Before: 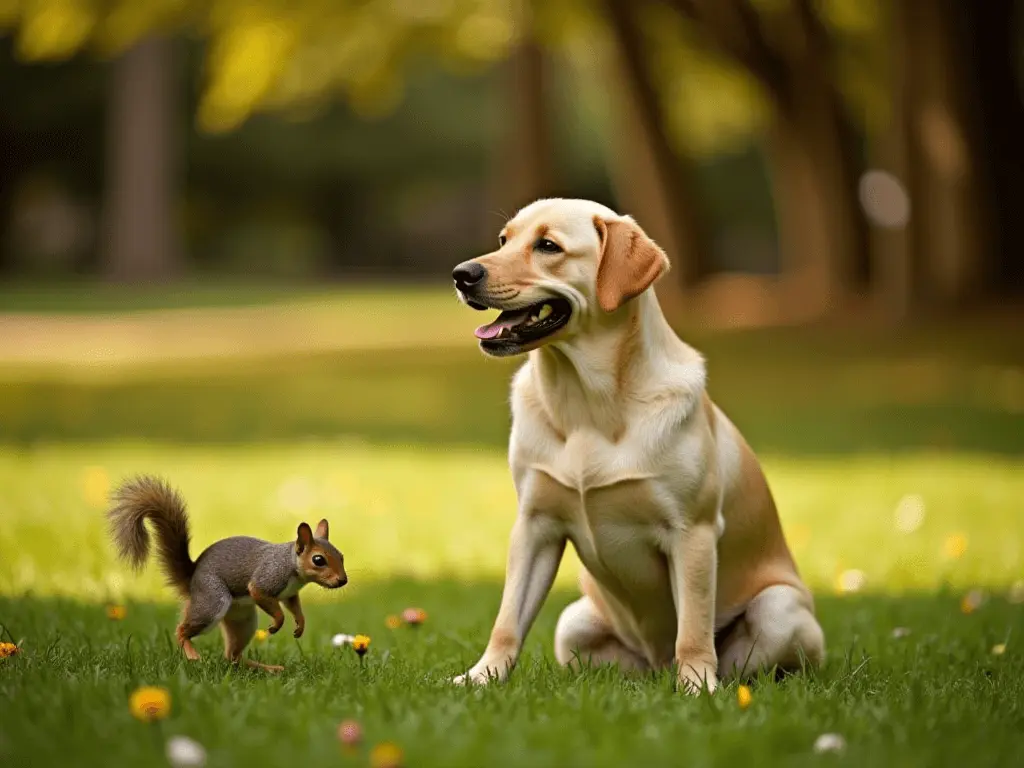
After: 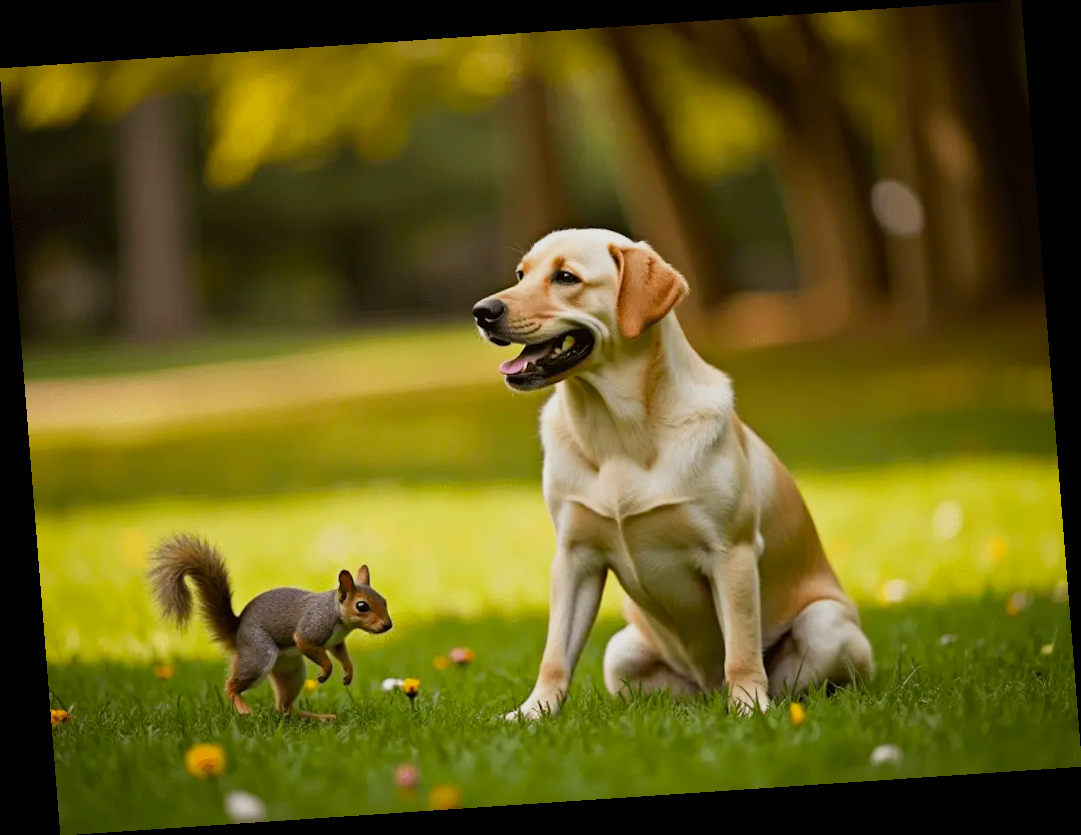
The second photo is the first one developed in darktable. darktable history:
sigmoid: contrast 1.22, skew 0.65
white balance: red 0.988, blue 1.017
color balance: output saturation 110%
rotate and perspective: rotation -4.2°, shear 0.006, automatic cropping off
